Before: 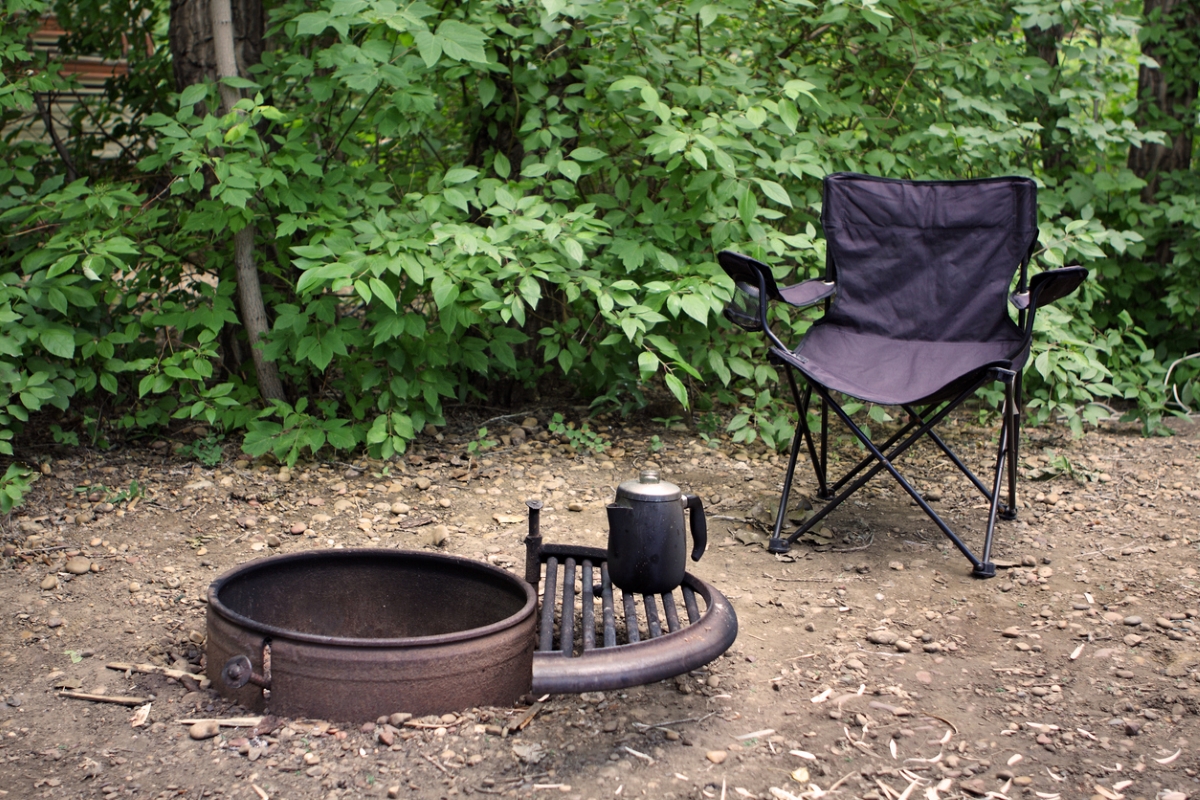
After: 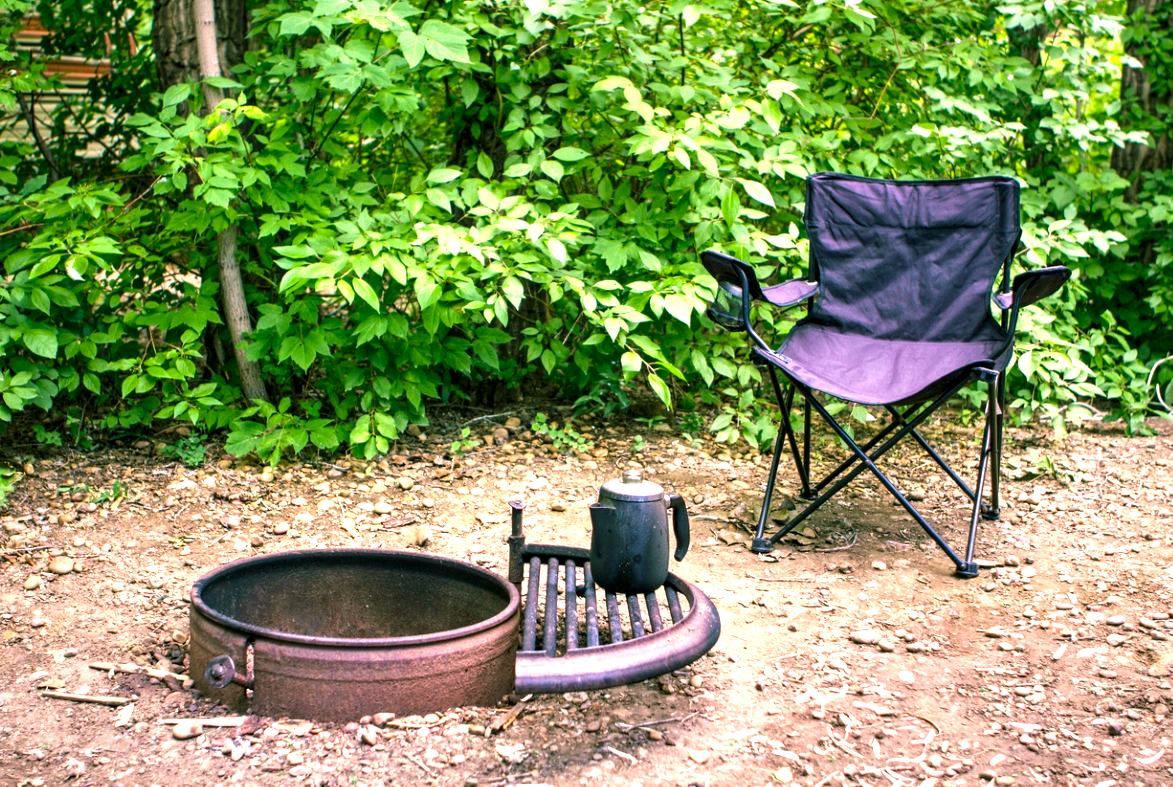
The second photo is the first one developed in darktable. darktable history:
crop and rotate: left 1.496%, right 0.743%, bottom 1.582%
velvia: strength 27.03%
local contrast: detail 144%
tone equalizer: on, module defaults
color balance rgb: shadows lift › chroma 11.709%, shadows lift › hue 131.21°, highlights gain › chroma 2.079%, highlights gain › hue 291.61°, perceptual saturation grading › global saturation 29.753%, global vibrance 30.323%
exposure: black level correction 0, exposure 1.107 EV, compensate exposure bias true, compensate highlight preservation false
